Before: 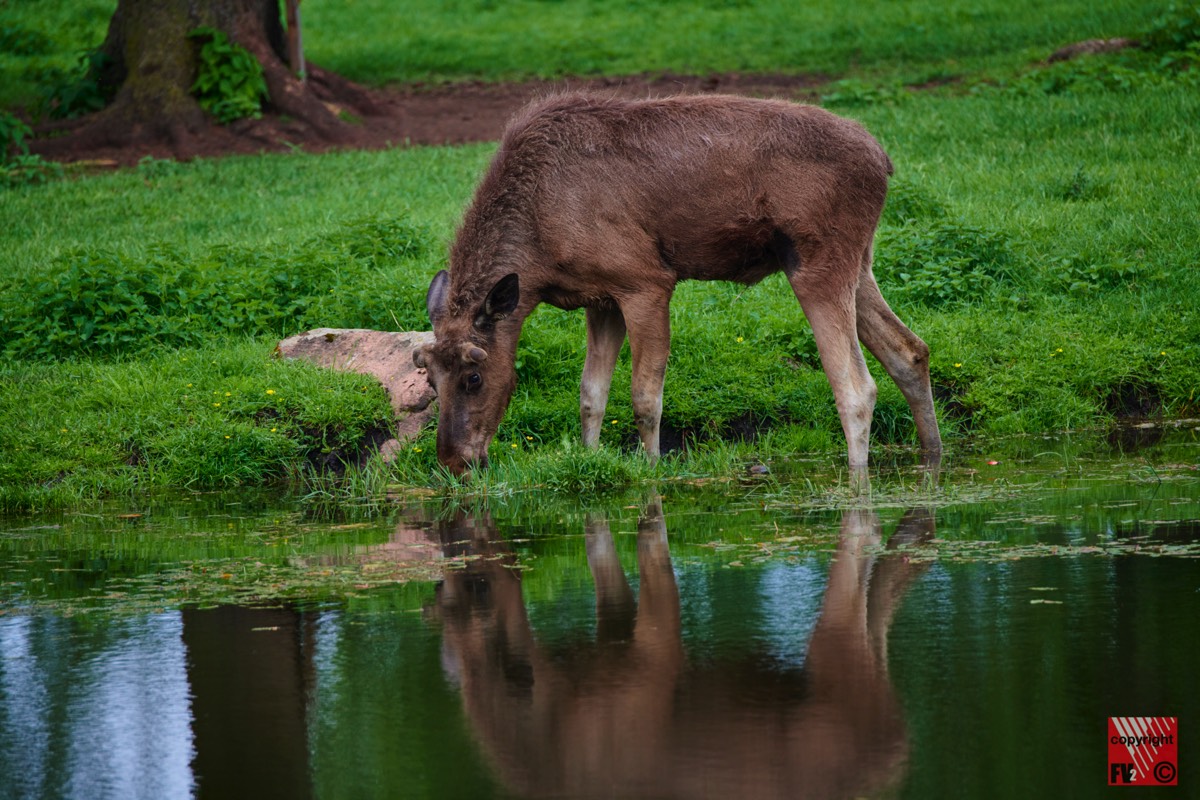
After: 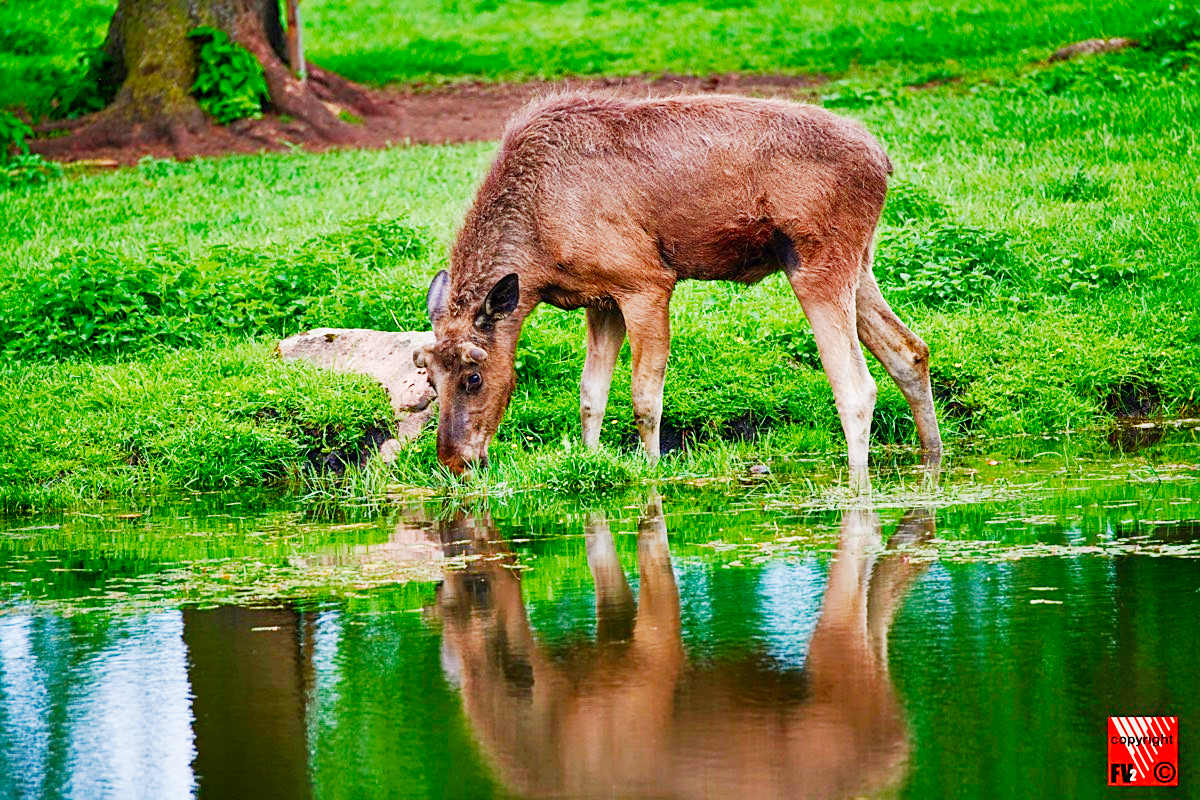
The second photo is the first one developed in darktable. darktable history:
sharpen: on, module defaults
shadows and highlights: shadows 60, soften with gaussian
base curve: curves: ch0 [(0, 0) (0.007, 0.004) (0.027, 0.03) (0.046, 0.07) (0.207, 0.54) (0.442, 0.872) (0.673, 0.972) (1, 1)], preserve colors none
color balance rgb: shadows lift › chroma 1%, shadows lift › hue 113°, highlights gain › chroma 0.2%, highlights gain › hue 333°, perceptual saturation grading › global saturation 20%, perceptual saturation grading › highlights -50%, perceptual saturation grading › shadows 25%, contrast -20%
